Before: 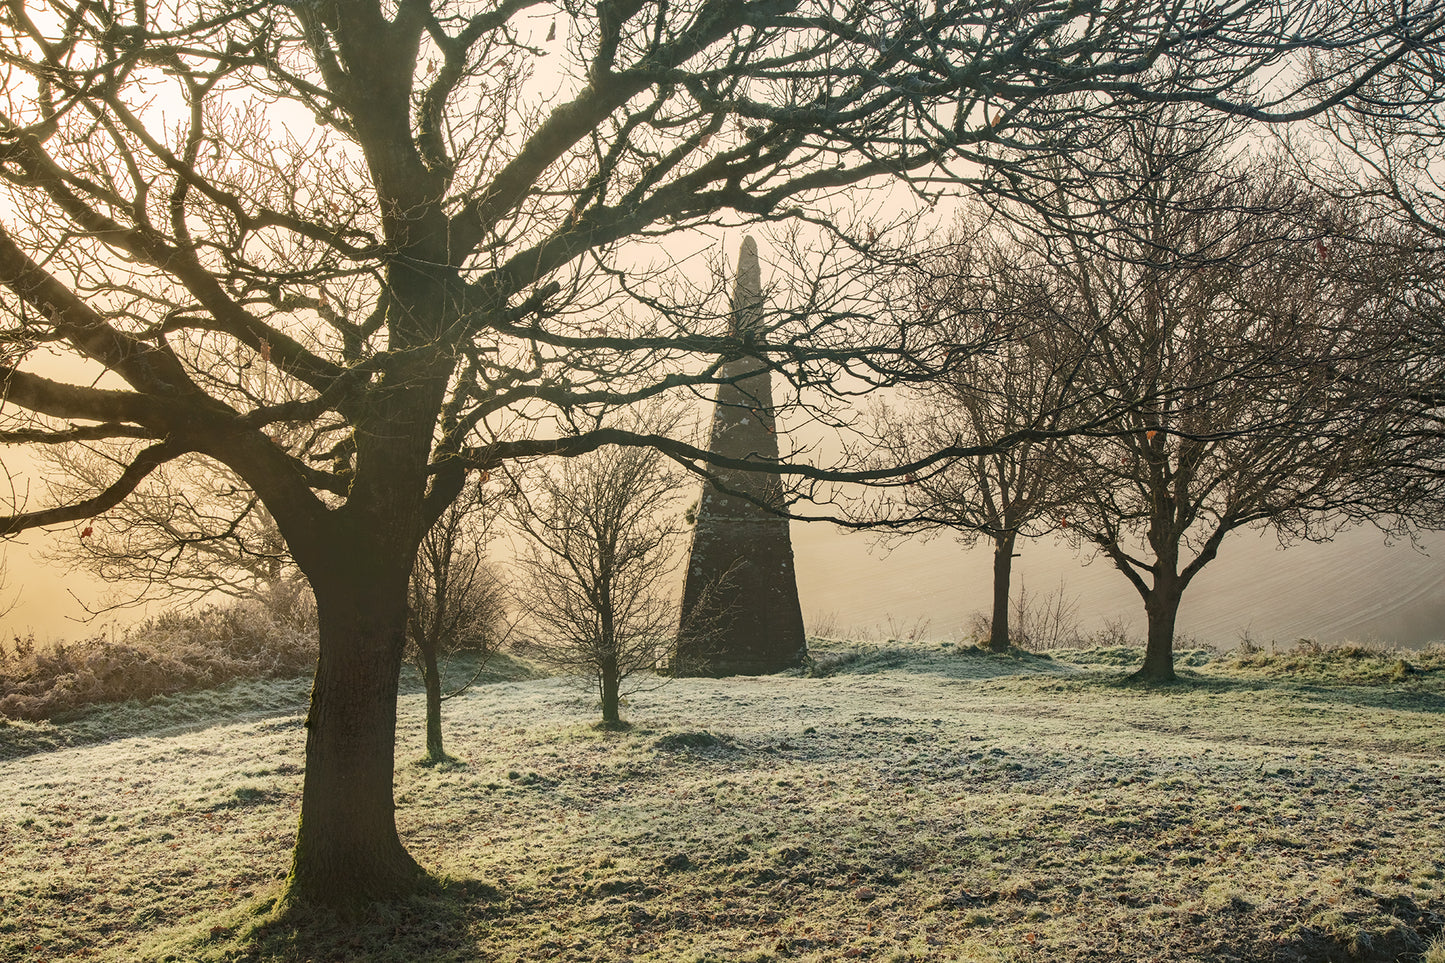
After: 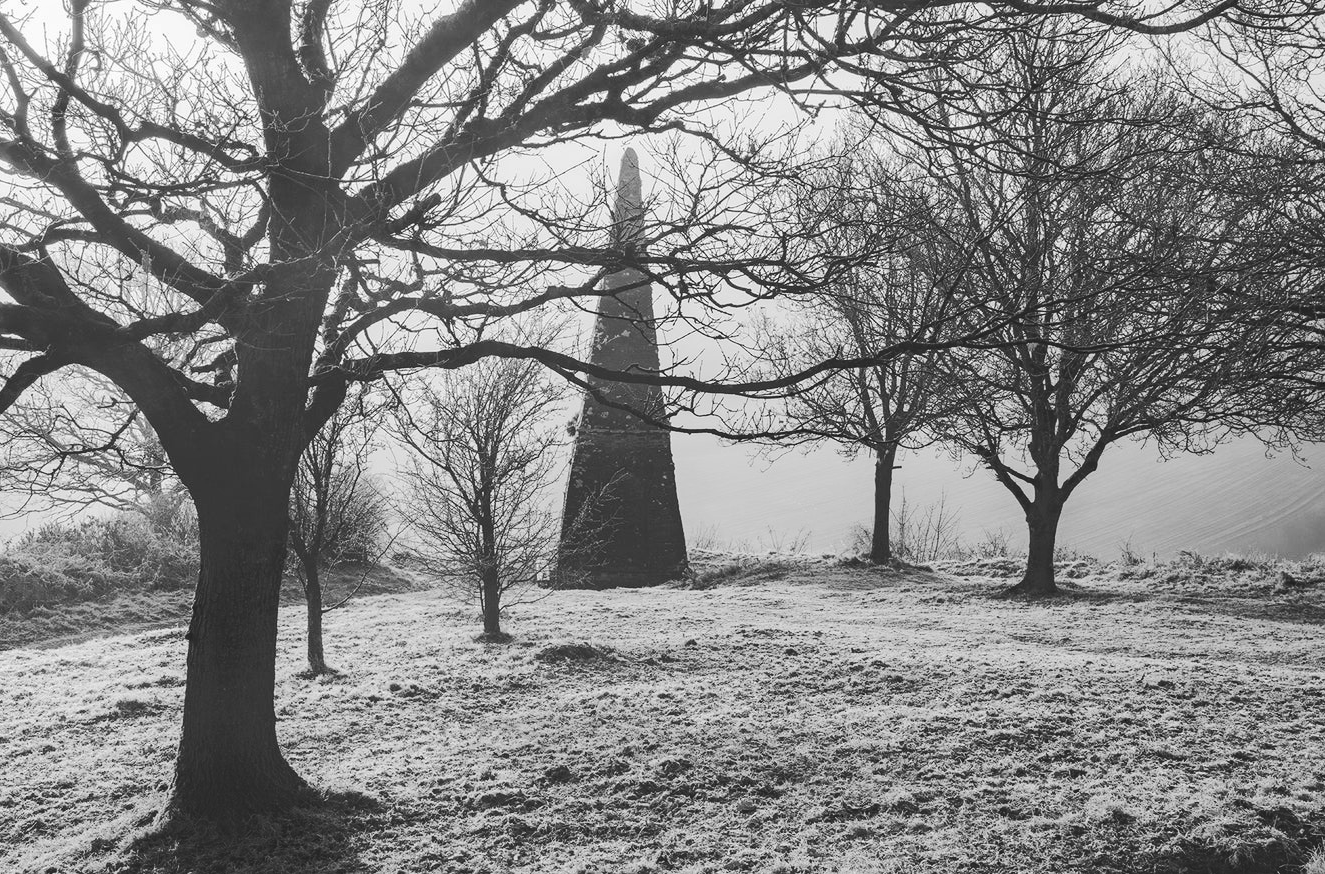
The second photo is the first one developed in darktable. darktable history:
monochrome: on, module defaults
color correction: highlights a* -0.482, highlights b* 9.48, shadows a* -9.48, shadows b* 0.803
crop and rotate: left 8.262%, top 9.226%
tone curve: curves: ch0 [(0, 0) (0.003, 0.126) (0.011, 0.129) (0.025, 0.129) (0.044, 0.136) (0.069, 0.145) (0.1, 0.162) (0.136, 0.182) (0.177, 0.211) (0.224, 0.254) (0.277, 0.307) (0.335, 0.366) (0.399, 0.441) (0.468, 0.533) (0.543, 0.624) (0.623, 0.702) (0.709, 0.774) (0.801, 0.835) (0.898, 0.904) (1, 1)], preserve colors none
